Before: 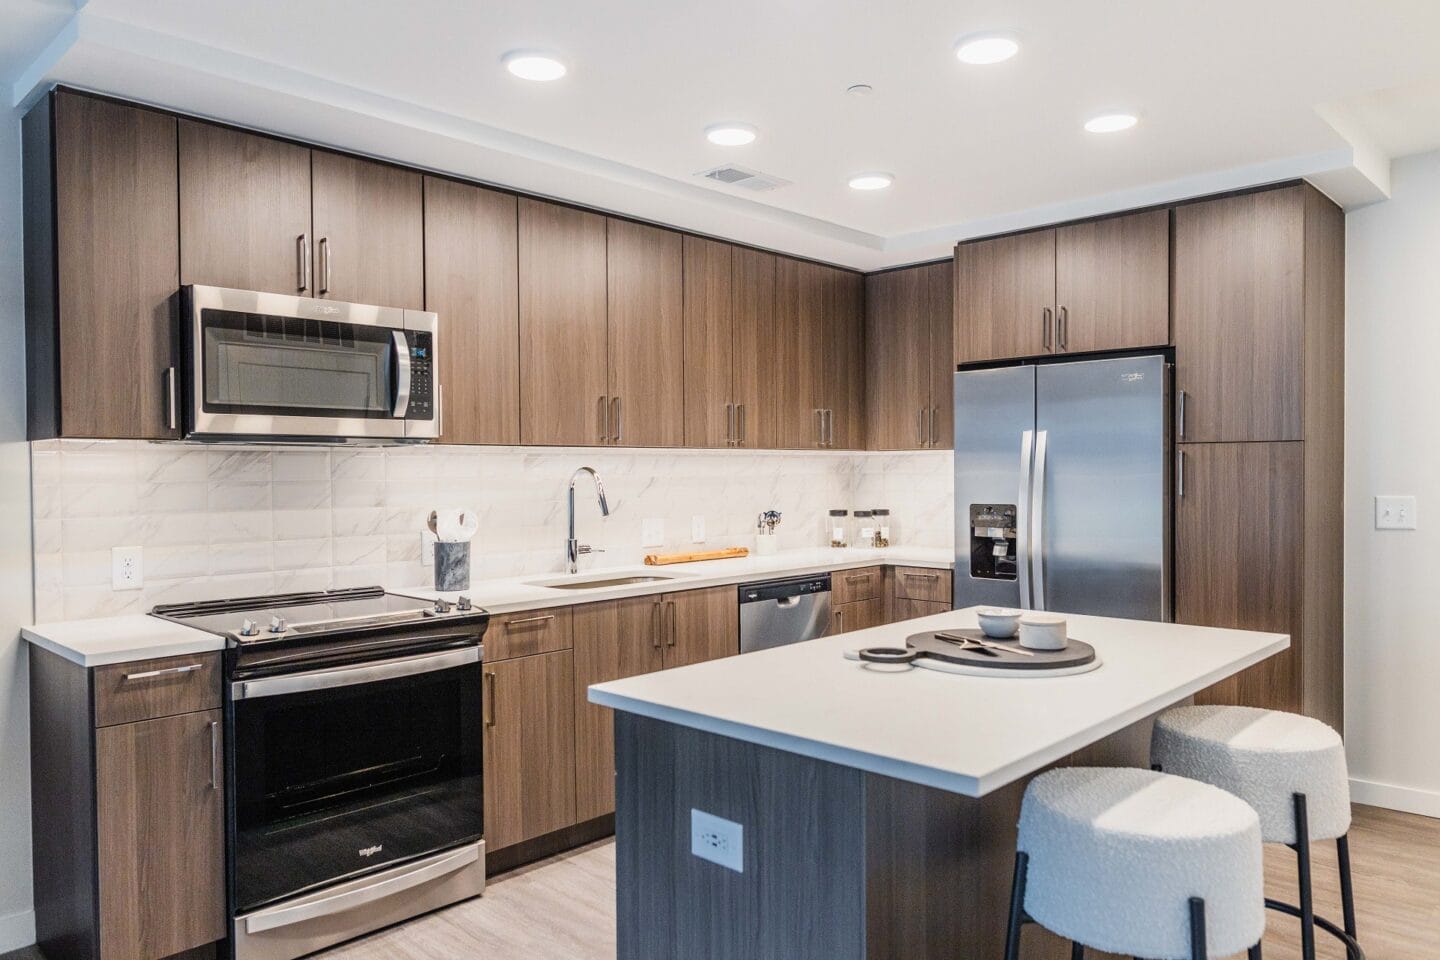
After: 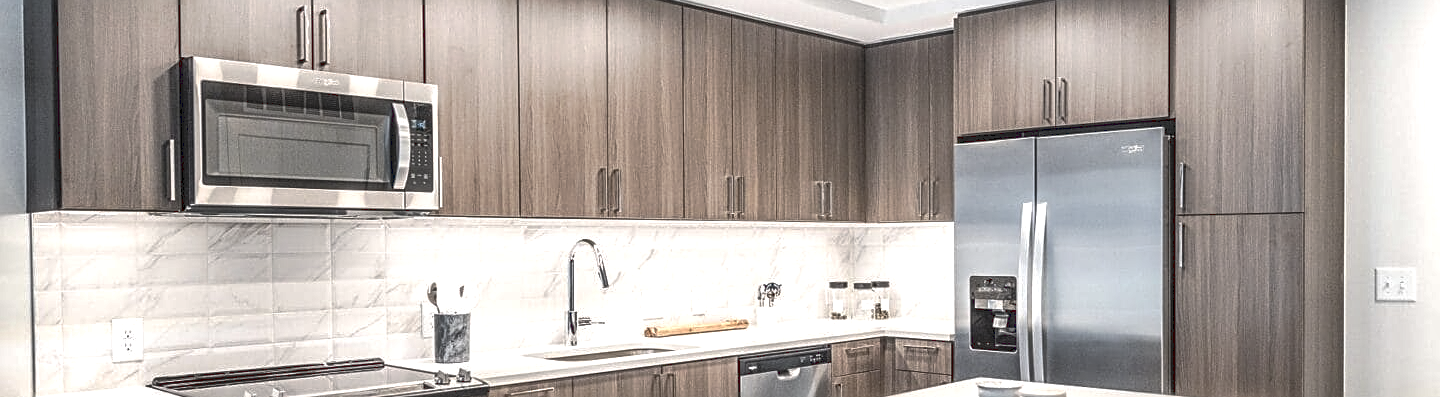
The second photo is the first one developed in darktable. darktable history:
sharpen: on, module defaults
tone curve: curves: ch0 [(0, 0) (0.003, 0.126) (0.011, 0.129) (0.025, 0.133) (0.044, 0.143) (0.069, 0.155) (0.1, 0.17) (0.136, 0.189) (0.177, 0.217) (0.224, 0.25) (0.277, 0.293) (0.335, 0.346) (0.399, 0.398) (0.468, 0.456) (0.543, 0.517) (0.623, 0.583) (0.709, 0.659) (0.801, 0.756) (0.898, 0.856) (1, 1)], preserve colors none
crop and rotate: top 23.842%, bottom 34.703%
exposure: black level correction 0, exposure 0.499 EV, compensate exposure bias true, compensate highlight preservation false
contrast brightness saturation: brightness 0.18, saturation -0.513
shadows and highlights: soften with gaussian
local contrast: on, module defaults
